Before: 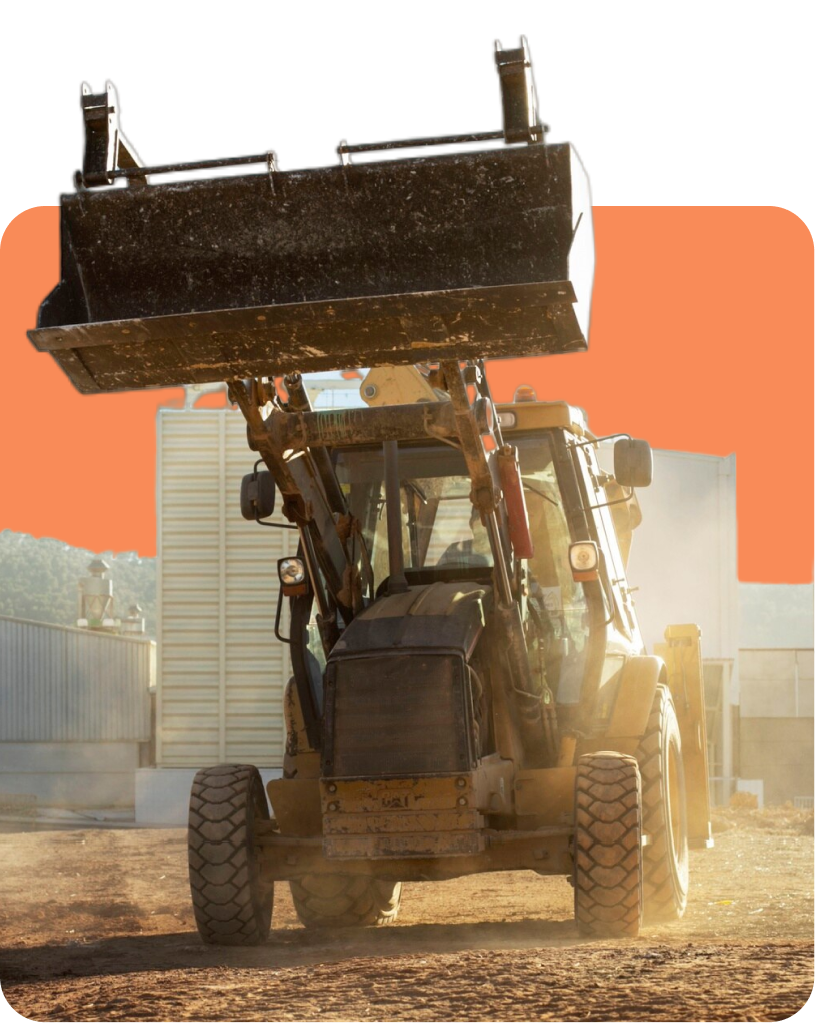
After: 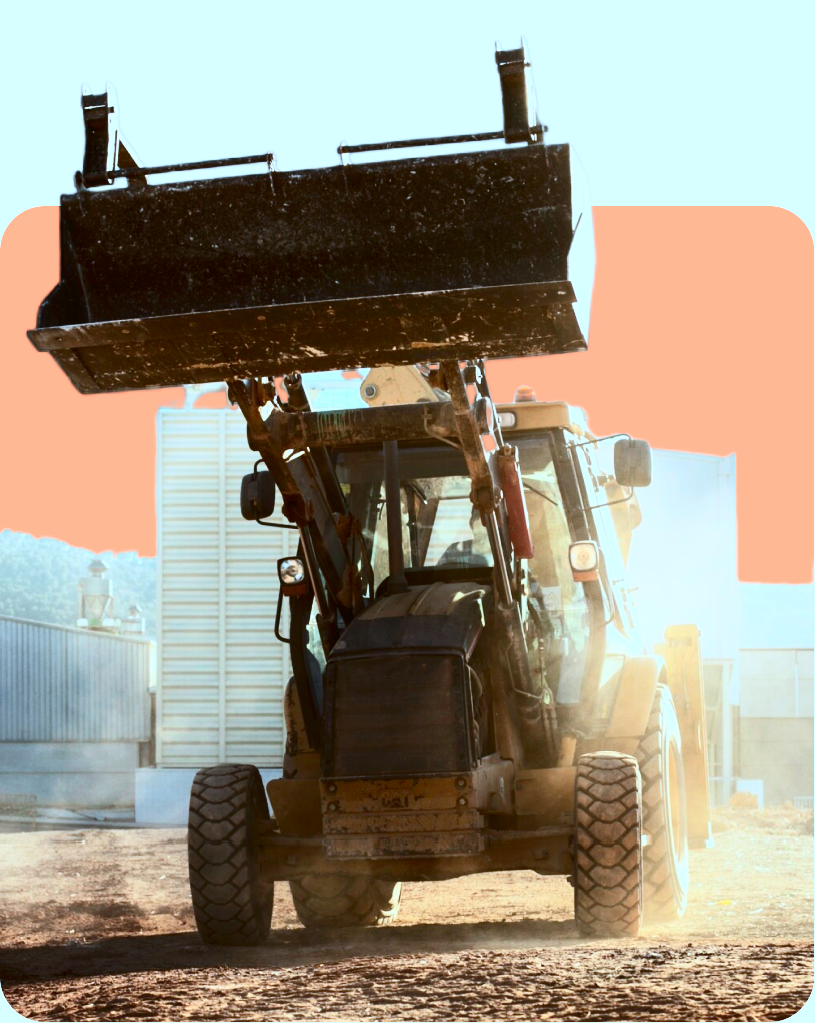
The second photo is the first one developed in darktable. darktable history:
contrast brightness saturation: contrast 0.412, brightness 0.101, saturation 0.207
color correction: highlights a* -9.57, highlights b* -21.89
